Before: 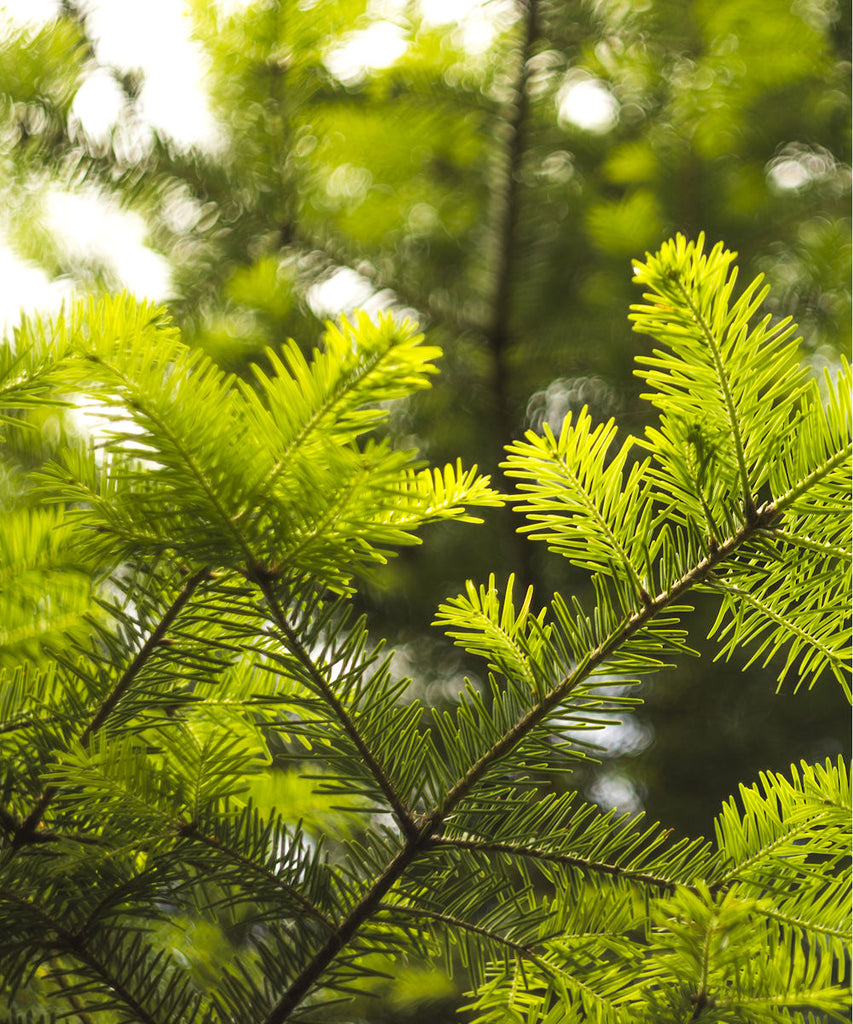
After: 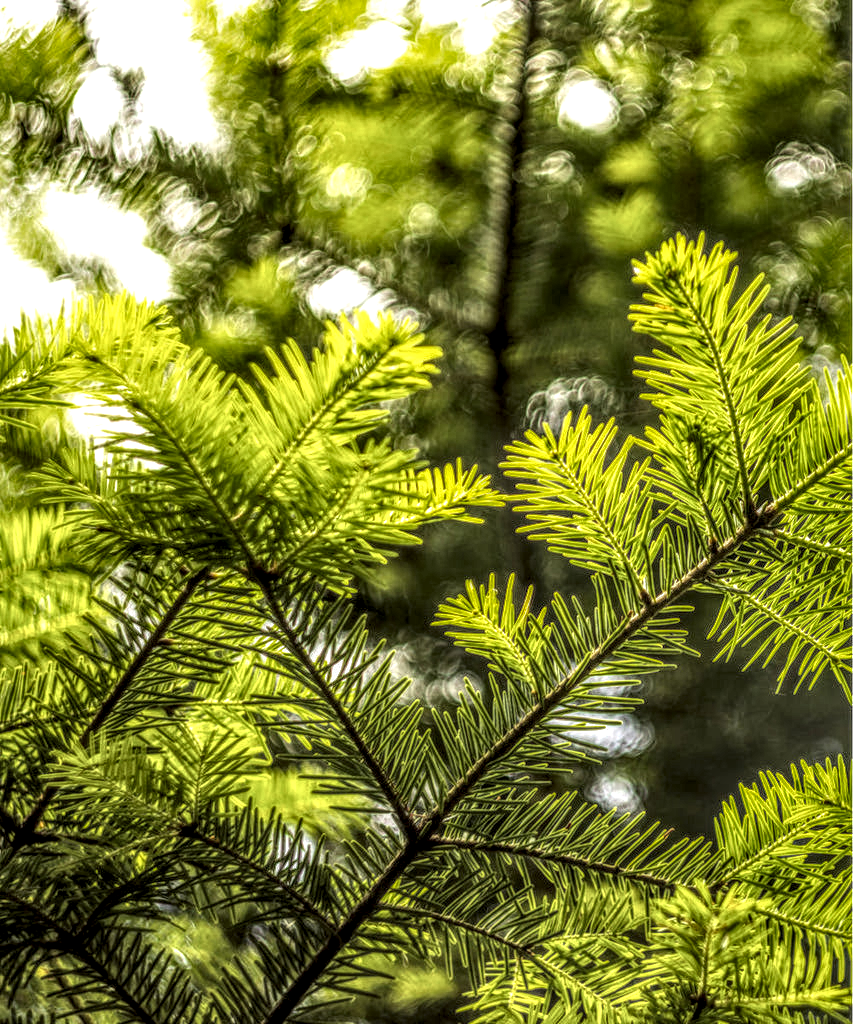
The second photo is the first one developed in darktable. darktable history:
local contrast: highlights 4%, shadows 2%, detail 300%, midtone range 0.307
